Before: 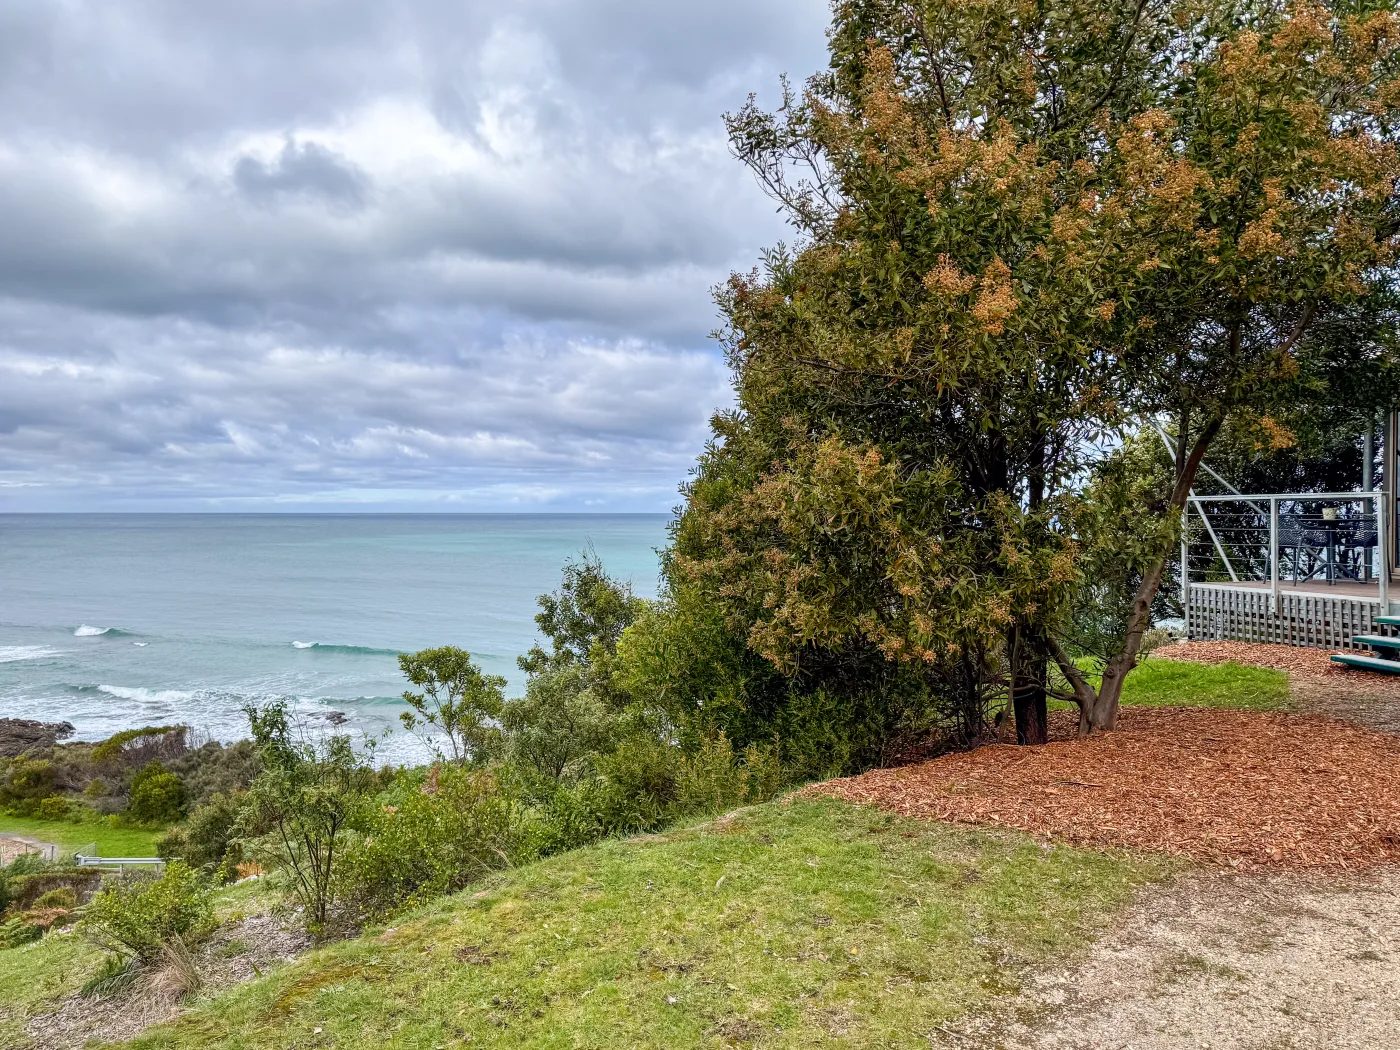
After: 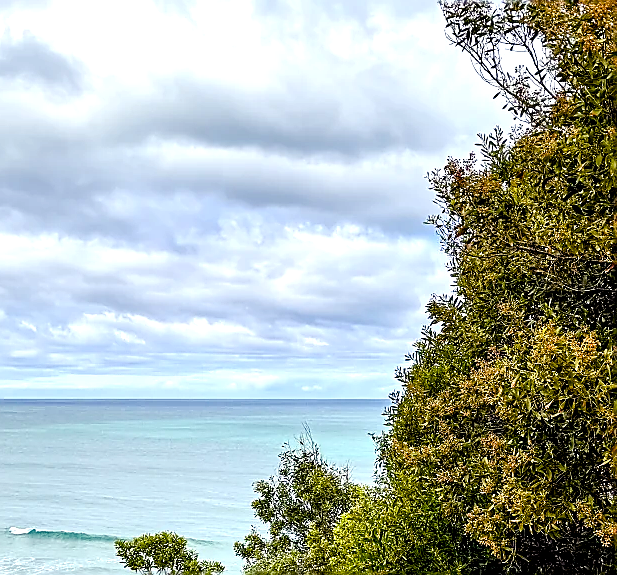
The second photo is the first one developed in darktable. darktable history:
sharpen: radius 1.4, amount 1.25, threshold 0.7
crop: left 20.248%, top 10.86%, right 35.675%, bottom 34.321%
exposure: black level correction 0.001, exposure 0.191 EV, compensate highlight preservation false
color balance rgb: shadows lift › luminance -21.66%, shadows lift › chroma 6.57%, shadows lift › hue 270°, power › chroma 0.68%, power › hue 60°, highlights gain › luminance 6.08%, highlights gain › chroma 1.33%, highlights gain › hue 90°, global offset › luminance -0.87%, perceptual saturation grading › global saturation 26.86%, perceptual saturation grading › highlights -28.39%, perceptual saturation grading › mid-tones 15.22%, perceptual saturation grading › shadows 33.98%, perceptual brilliance grading › highlights 10%, perceptual brilliance grading › mid-tones 5%
